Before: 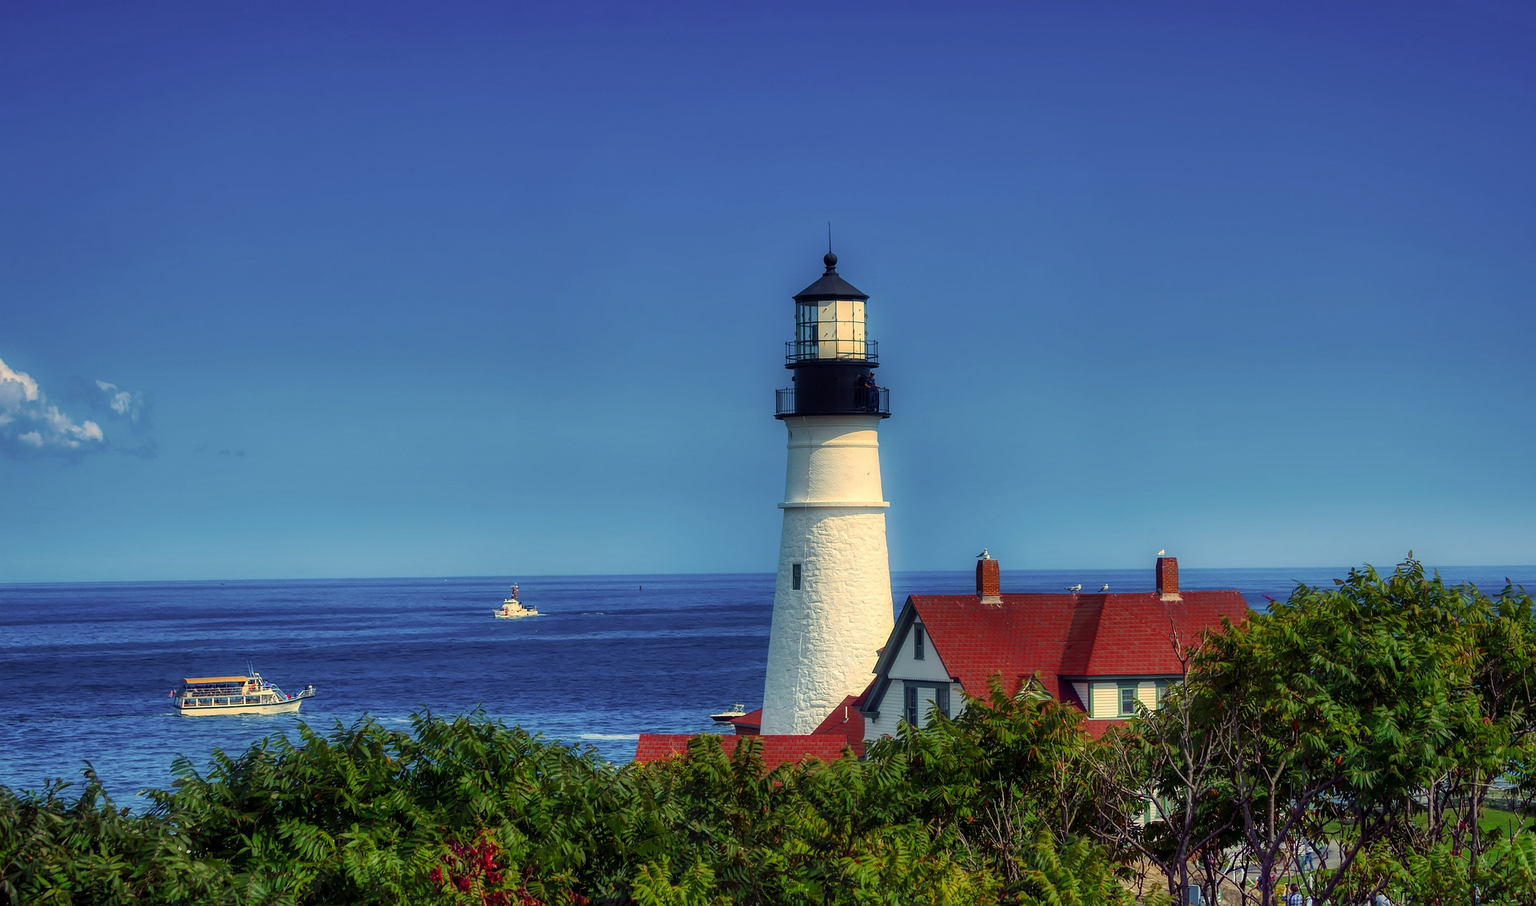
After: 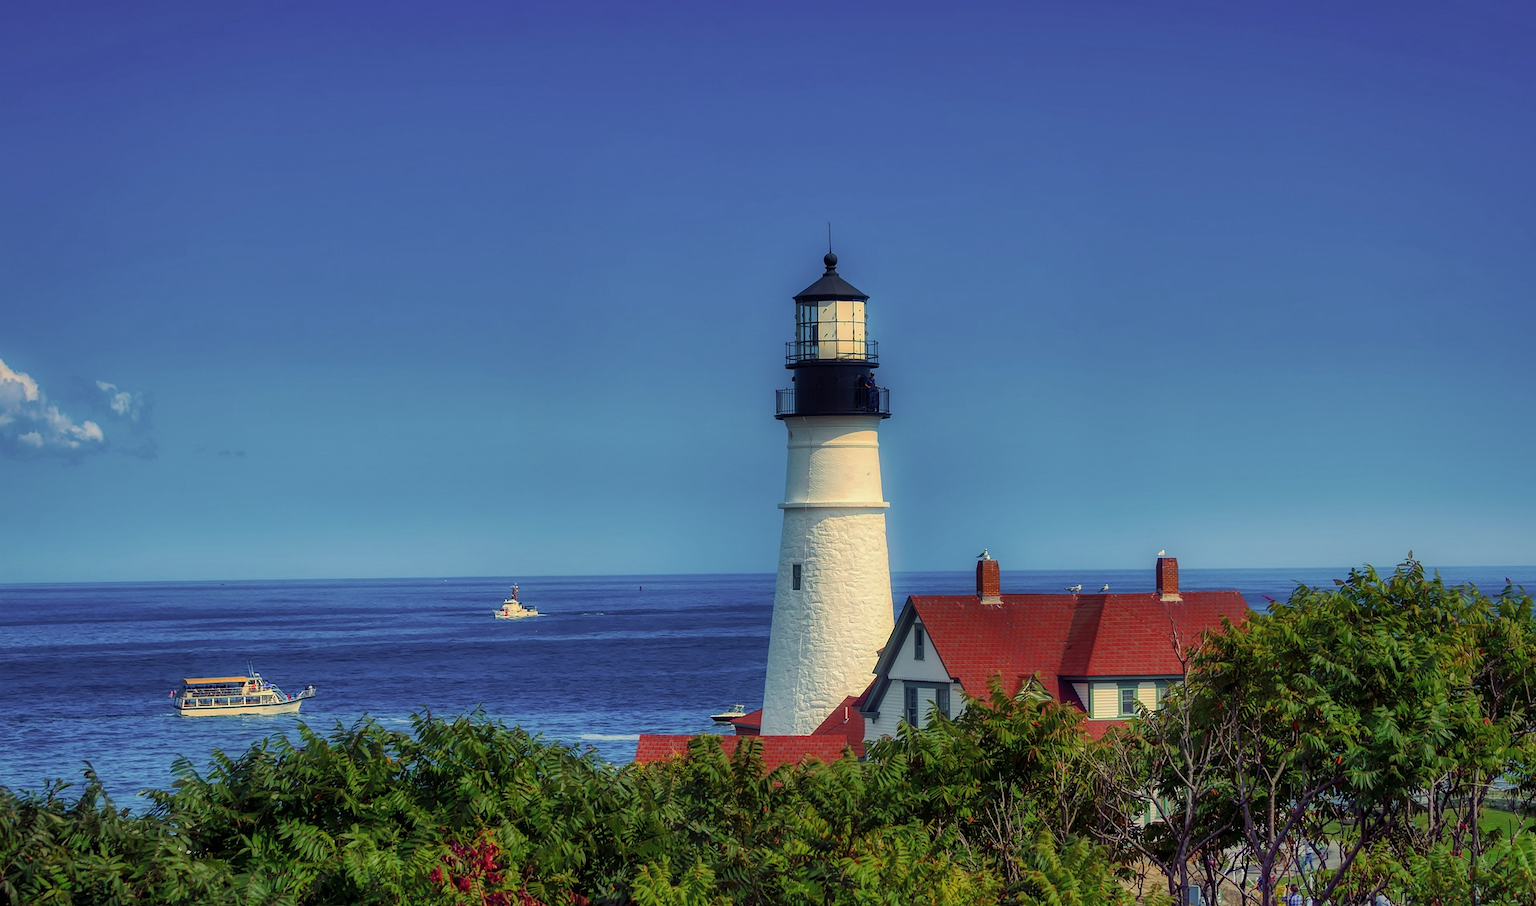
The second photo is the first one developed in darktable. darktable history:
contrast brightness saturation: contrast 0.013, saturation -0.047
shadows and highlights: shadows 40.07, highlights -59.81, shadows color adjustment 99.14%, highlights color adjustment 0.255%
